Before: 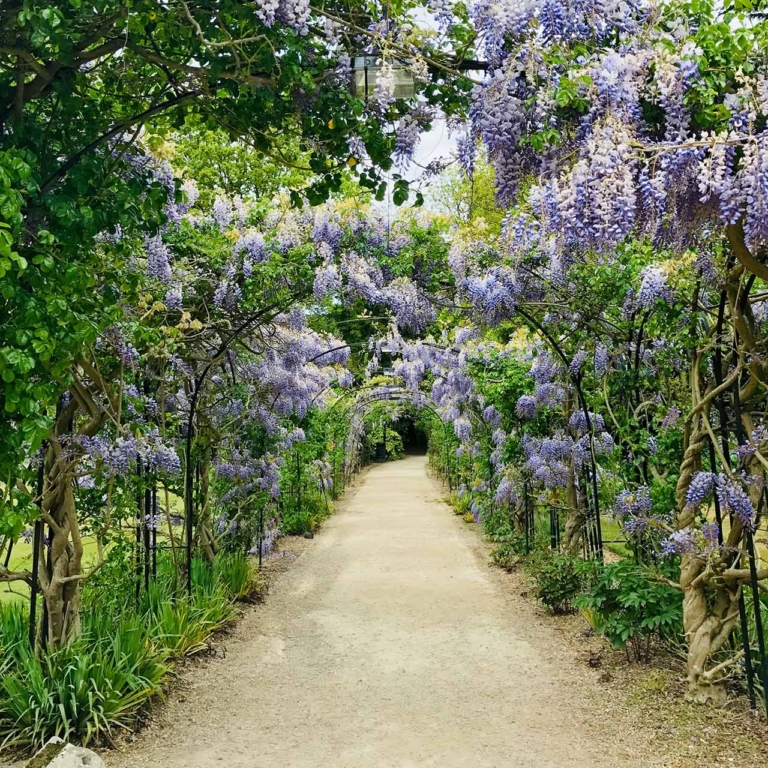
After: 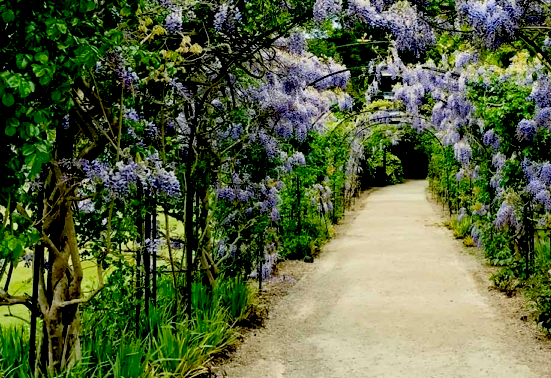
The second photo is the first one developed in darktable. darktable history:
crop: top 36.013%, right 28.207%, bottom 14.753%
exposure: black level correction 0.057, compensate highlight preservation false
